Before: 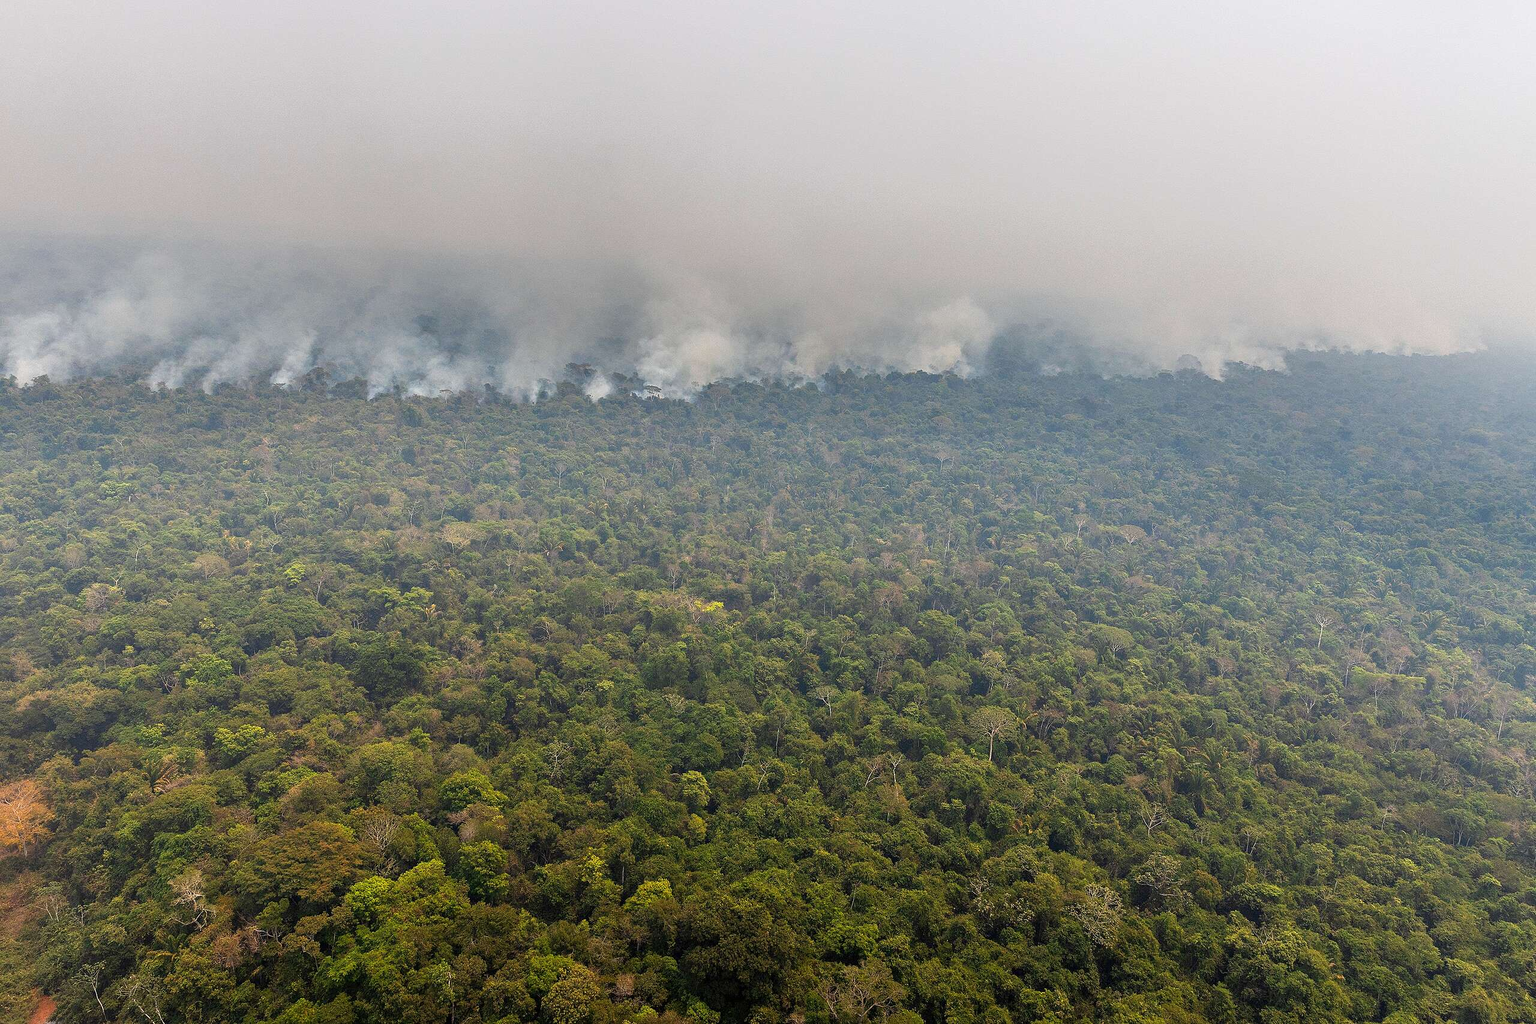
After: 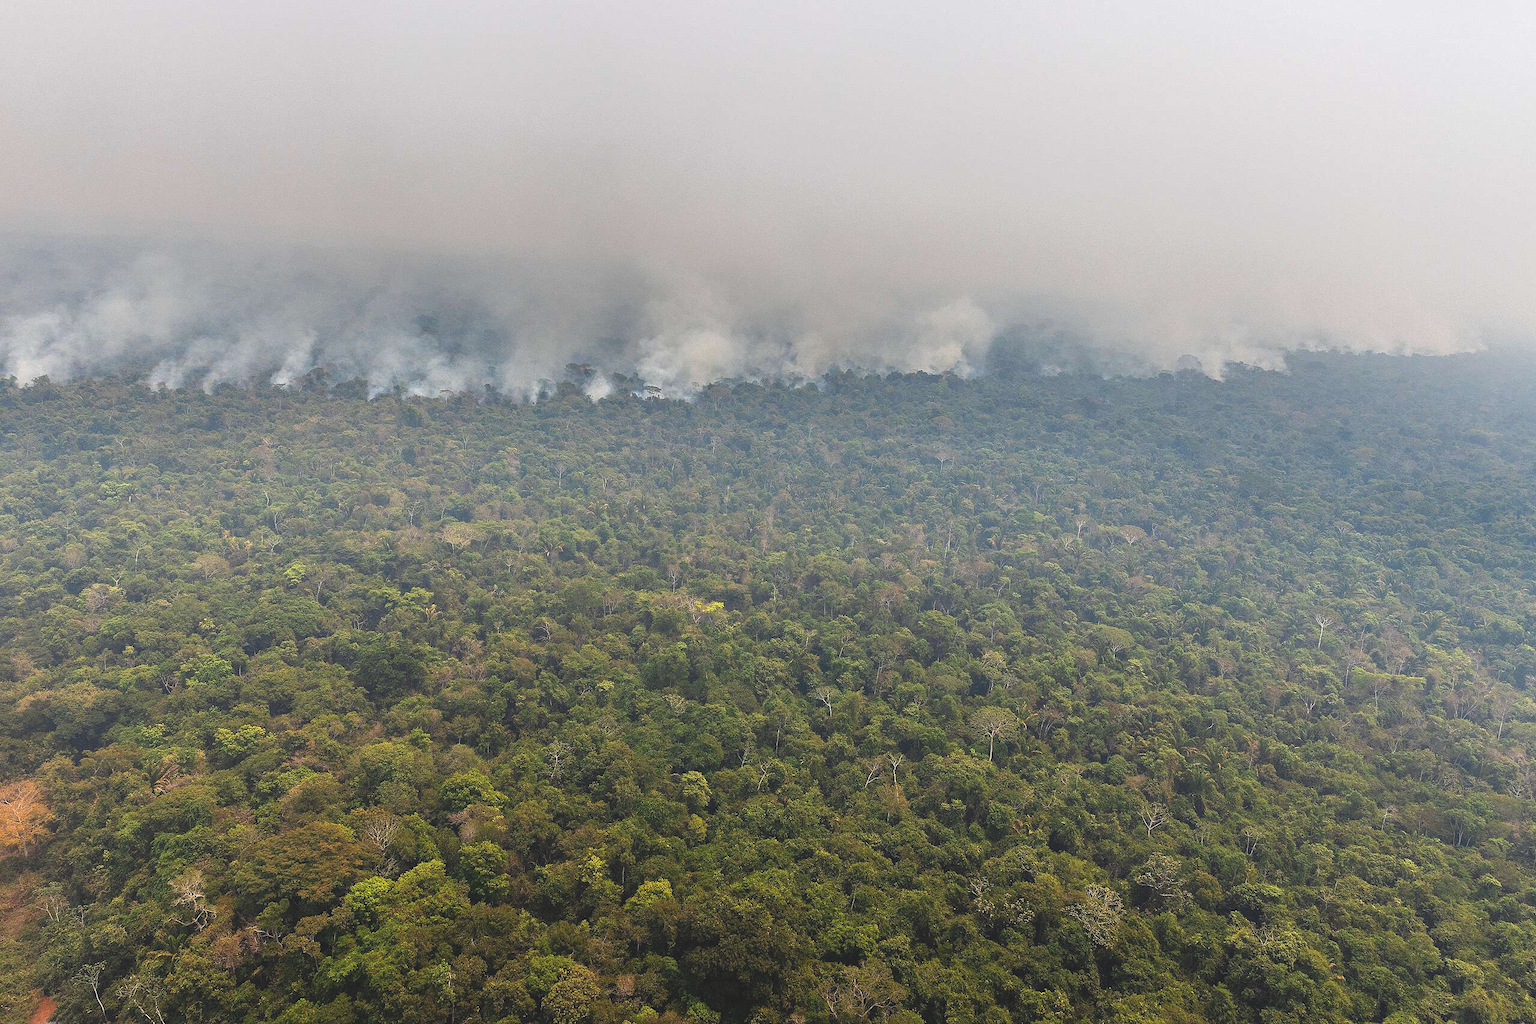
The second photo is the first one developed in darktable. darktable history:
exposure: black level correction -0.015, compensate exposure bias true, compensate highlight preservation false
